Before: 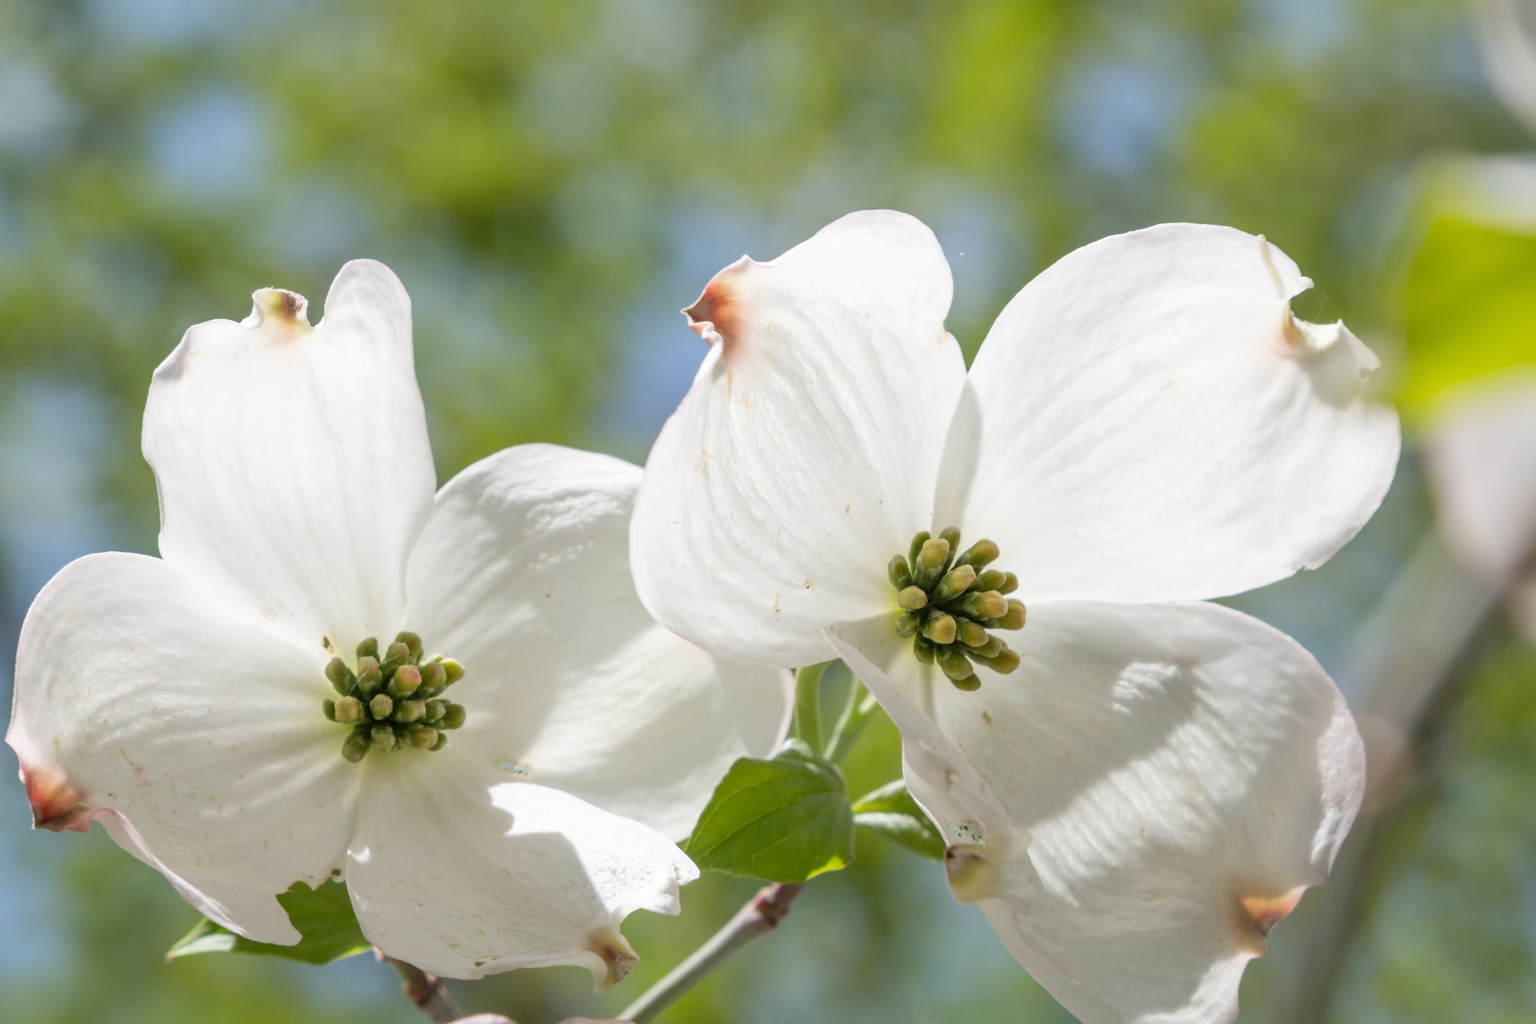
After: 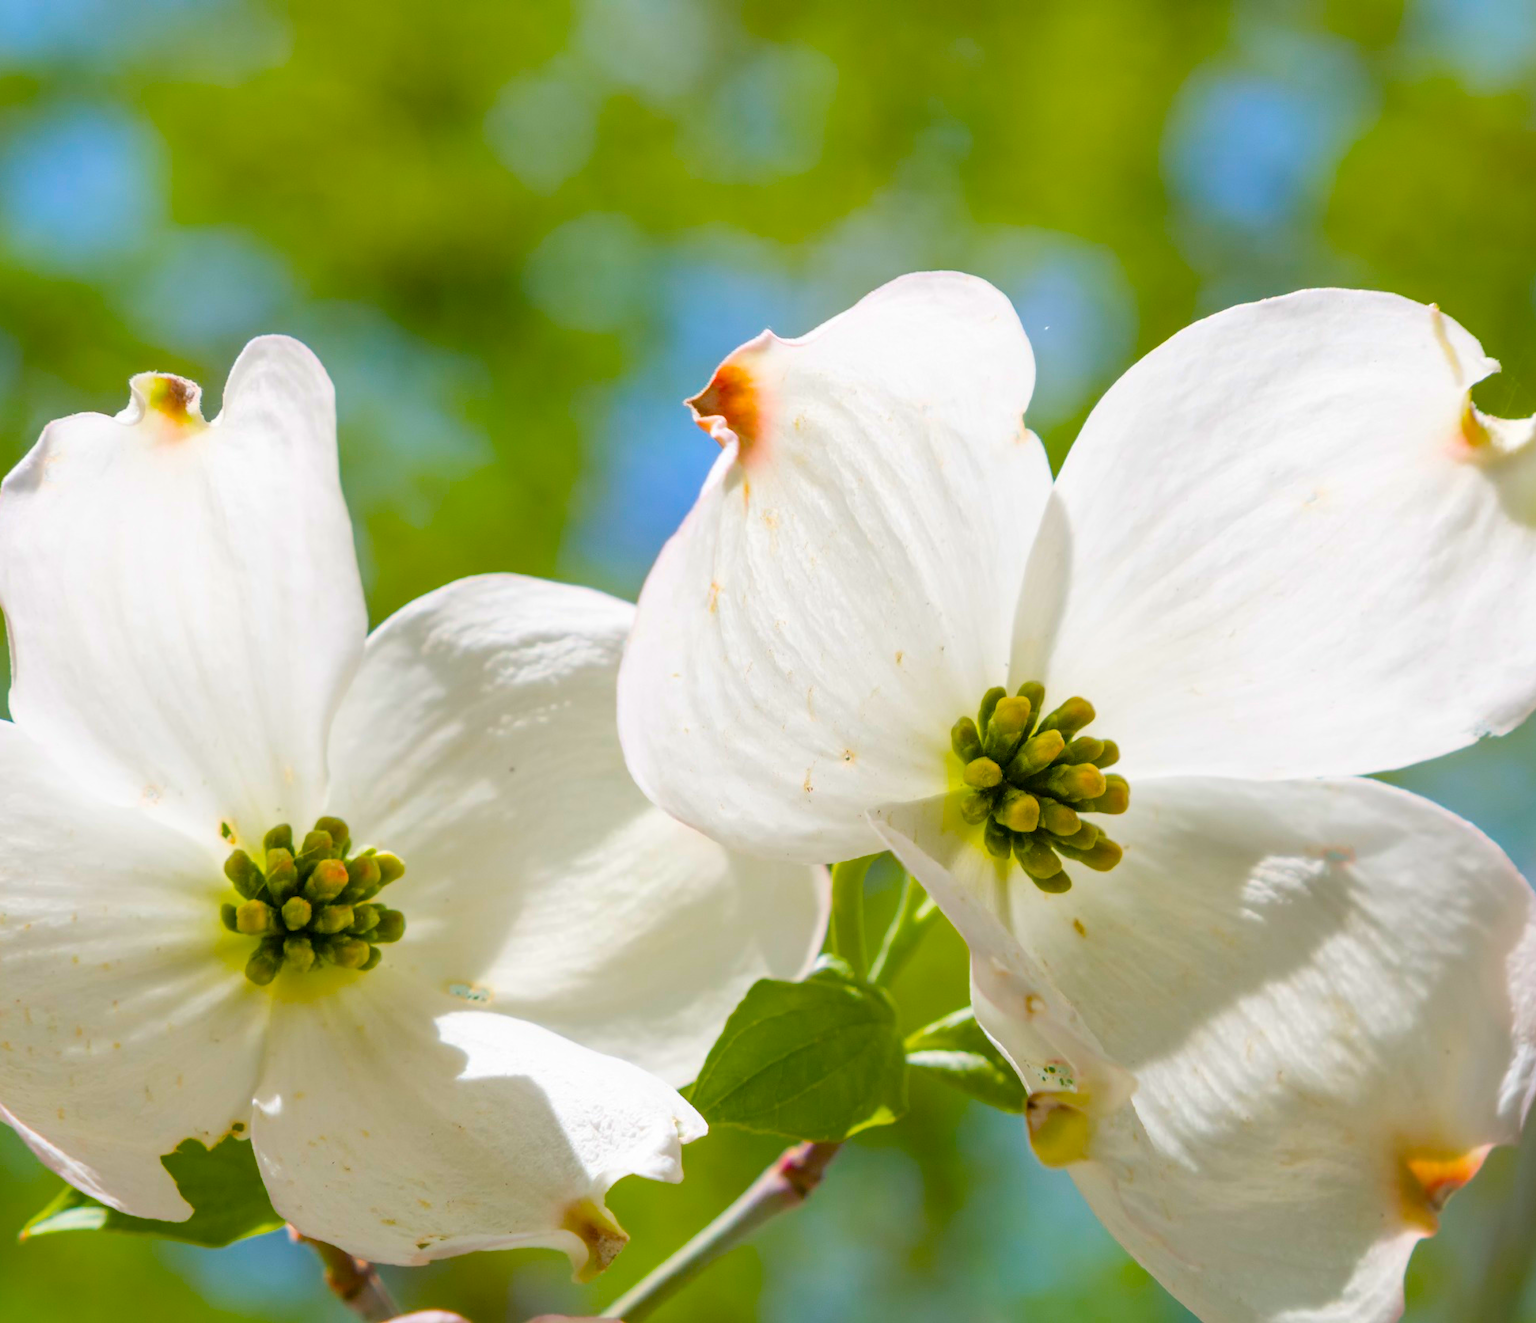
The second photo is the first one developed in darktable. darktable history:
crop: left 9.896%, right 12.689%
color balance rgb: shadows lift › chroma 0.989%, shadows lift › hue 113.66°, perceptual saturation grading › global saturation 64.057%, perceptual saturation grading › highlights 49.152%, perceptual saturation grading › shadows 29.742%, global vibrance 20%
